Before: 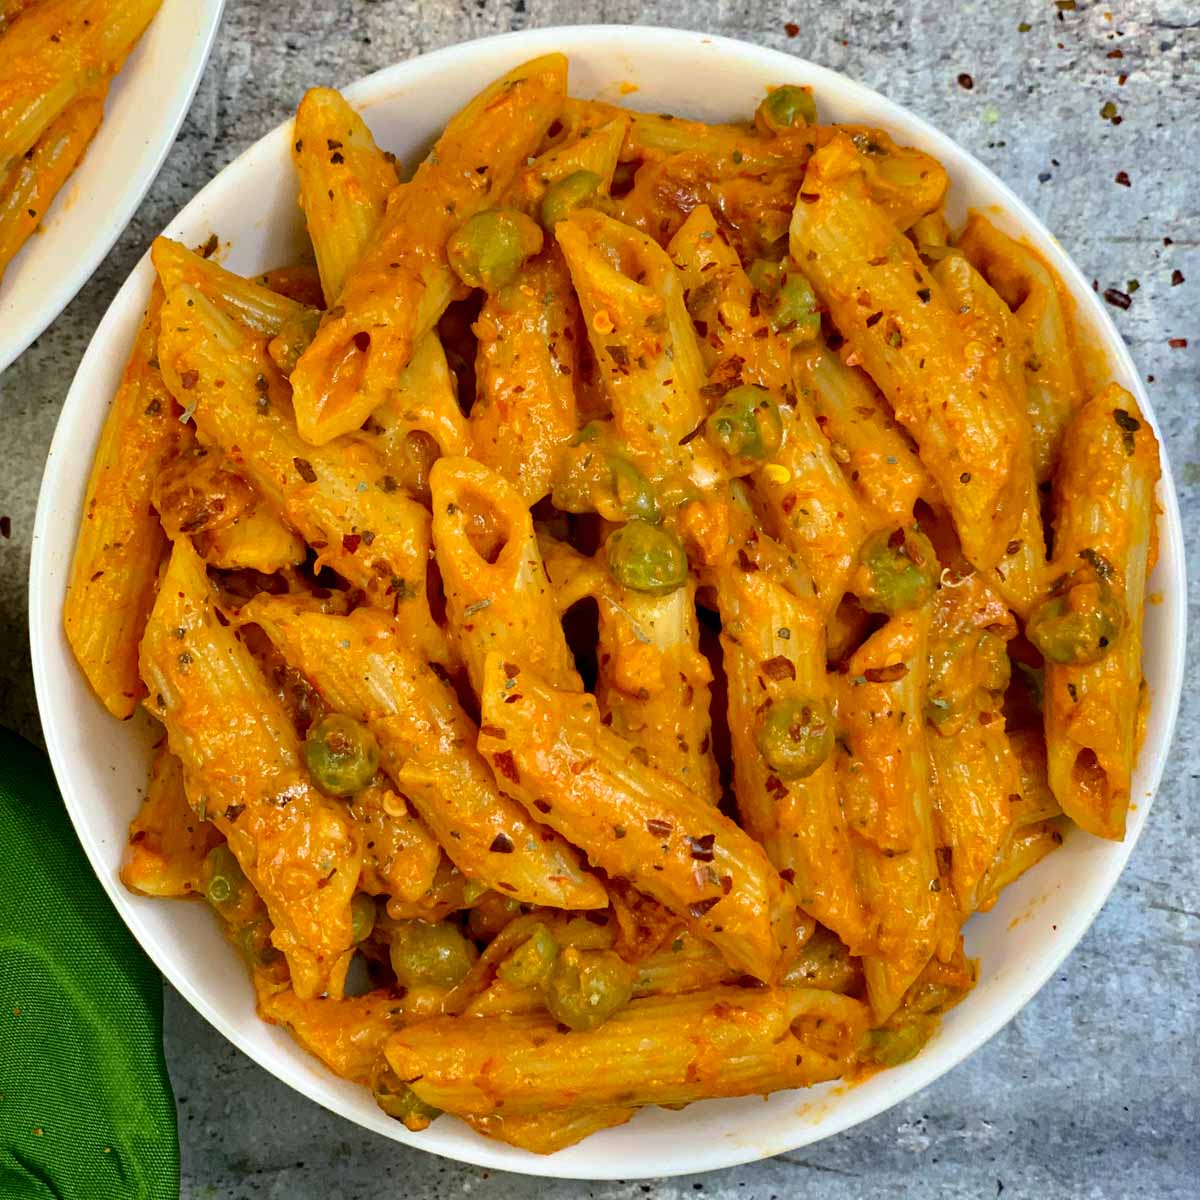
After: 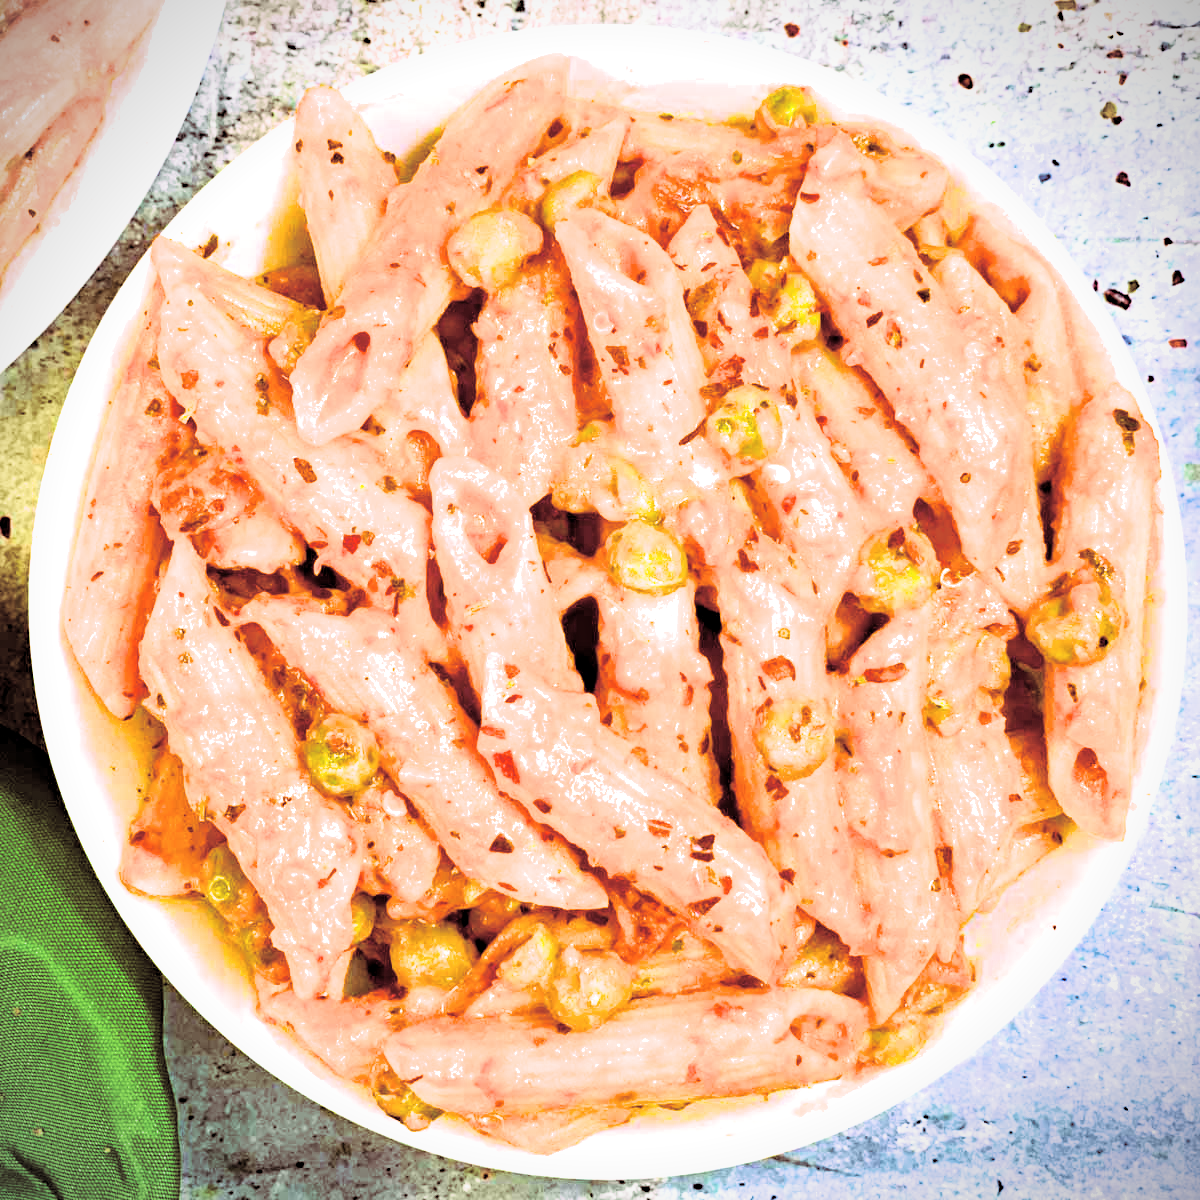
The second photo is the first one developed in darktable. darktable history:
haze removal: strength 0.29, distance 0.25, compatibility mode true, adaptive false
tone equalizer: on, module defaults
color balance rgb: perceptual saturation grading › global saturation 25%, perceptual brilliance grading › global brilliance 35%, perceptual brilliance grading › highlights 50%, perceptual brilliance grading › mid-tones 60%, perceptual brilliance grading › shadows 35%, global vibrance 20%
filmic rgb: black relative exposure -7.65 EV, white relative exposure 4.56 EV, hardness 3.61, color science v6 (2022)
contrast brightness saturation: brightness 0.15
local contrast: highlights 100%, shadows 100%, detail 120%, midtone range 0.2
split-toning: highlights › hue 298.8°, highlights › saturation 0.73, compress 41.76%
vignetting: fall-off start 91.19%
